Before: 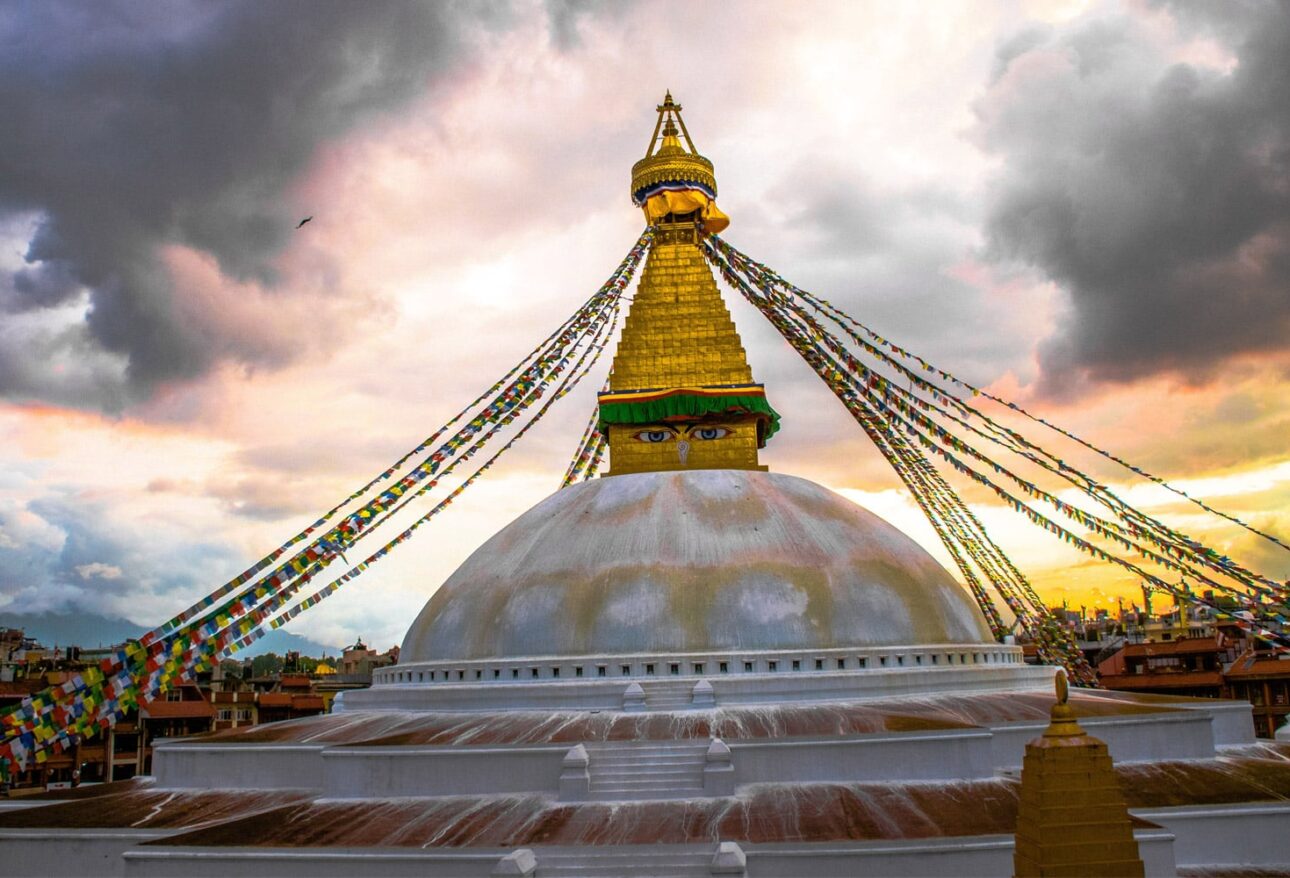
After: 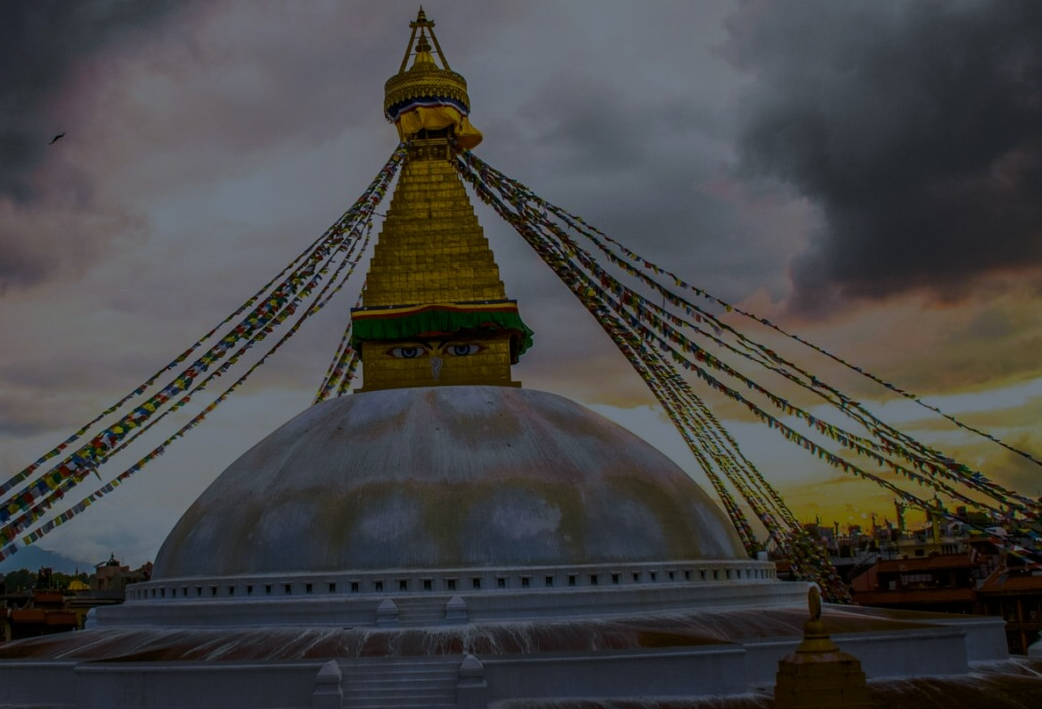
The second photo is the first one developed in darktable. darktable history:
crop: left 19.159%, top 9.58%, bottom 9.58%
white balance: red 0.924, blue 1.095
exposure: exposure -2.446 EV, compensate highlight preservation false
